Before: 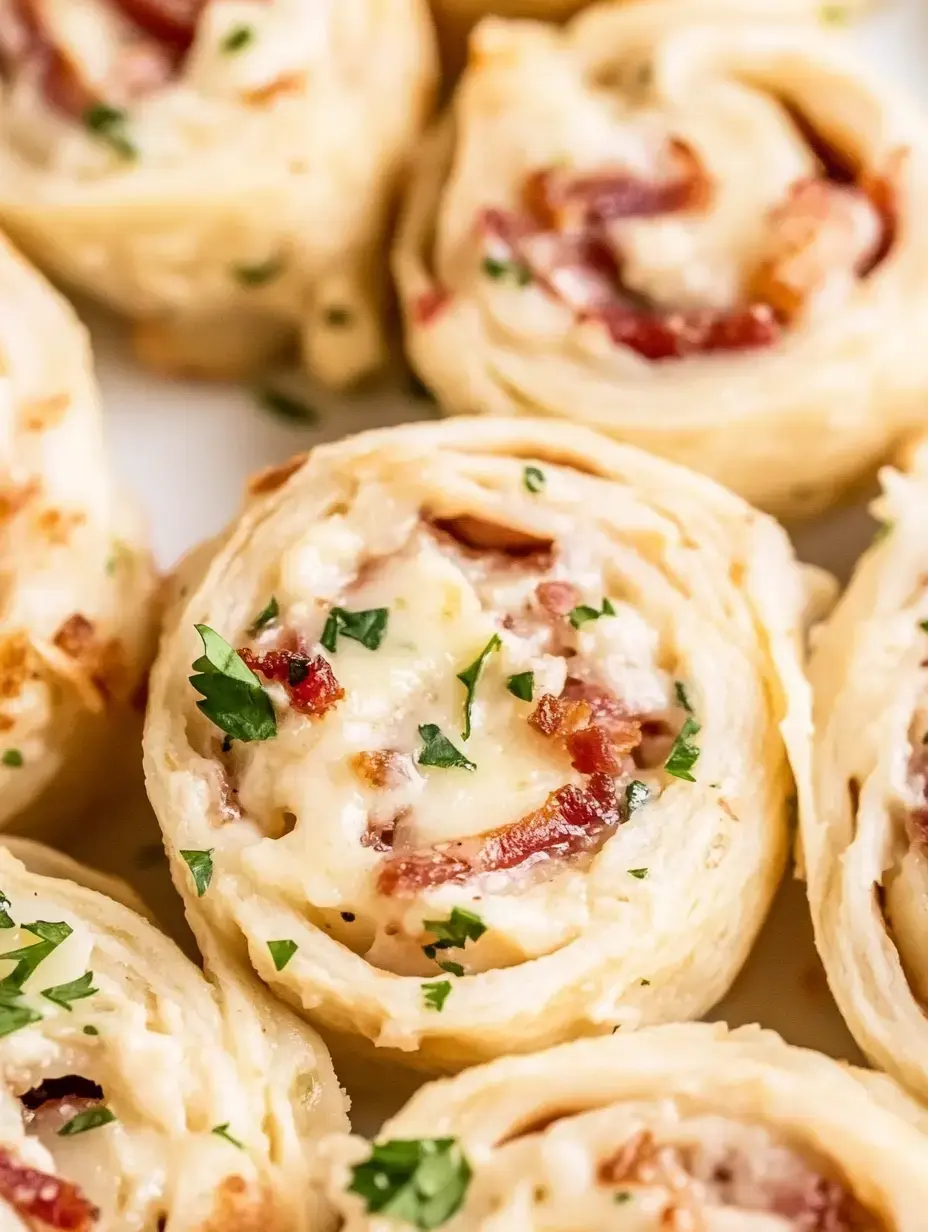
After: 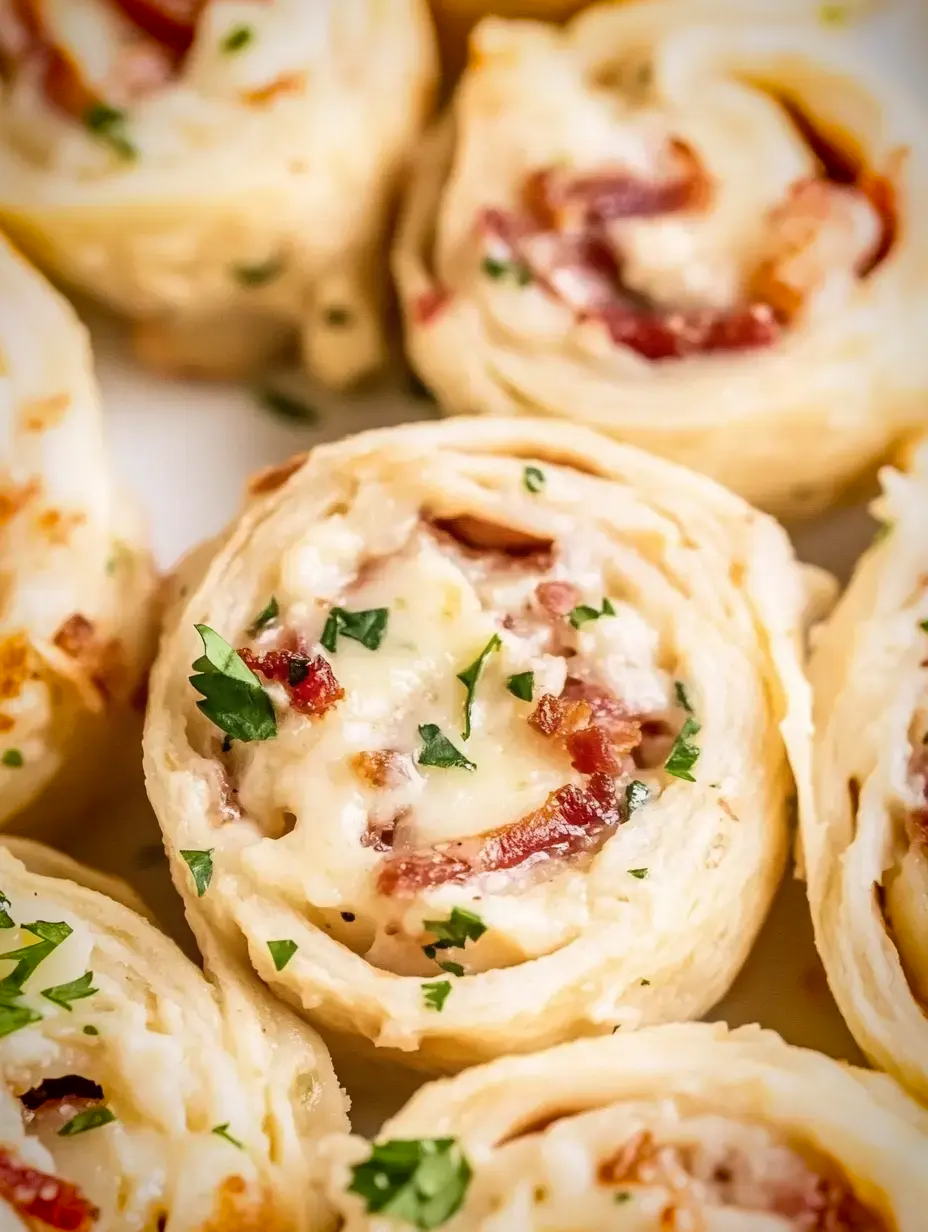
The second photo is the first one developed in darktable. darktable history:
vignetting: saturation 0.375, automatic ratio true
